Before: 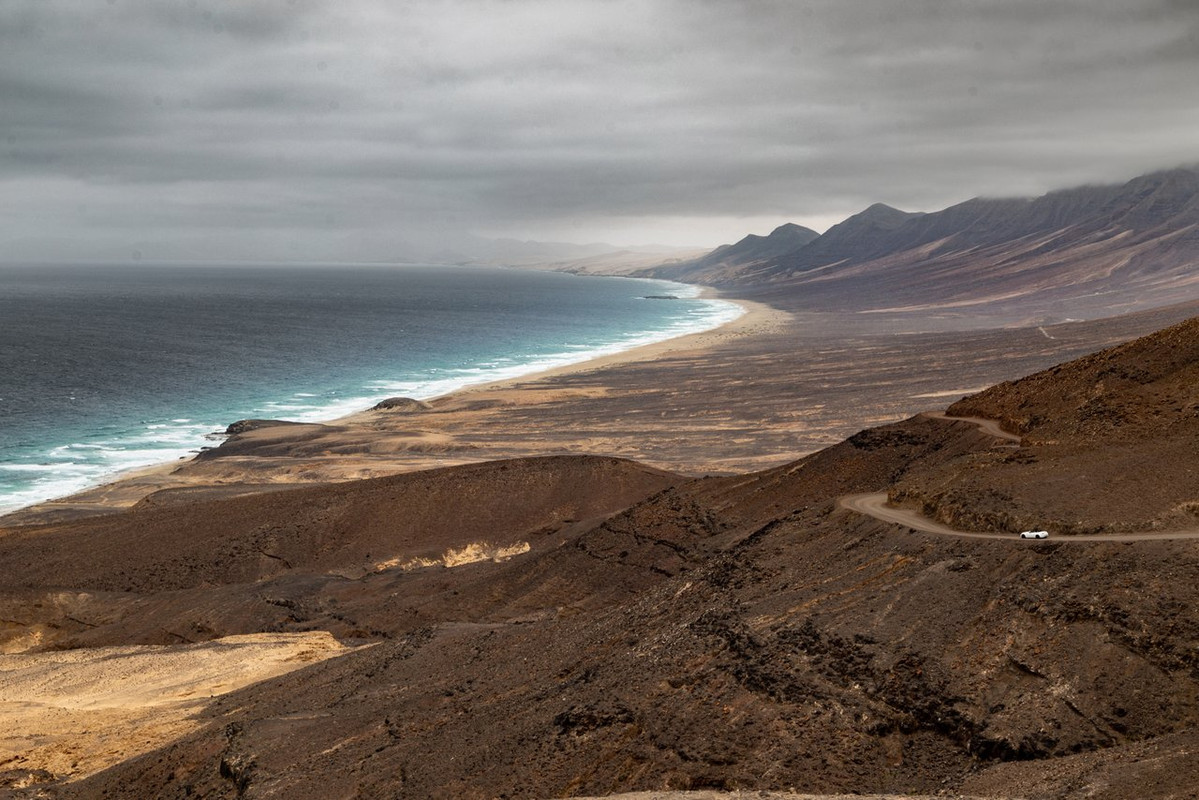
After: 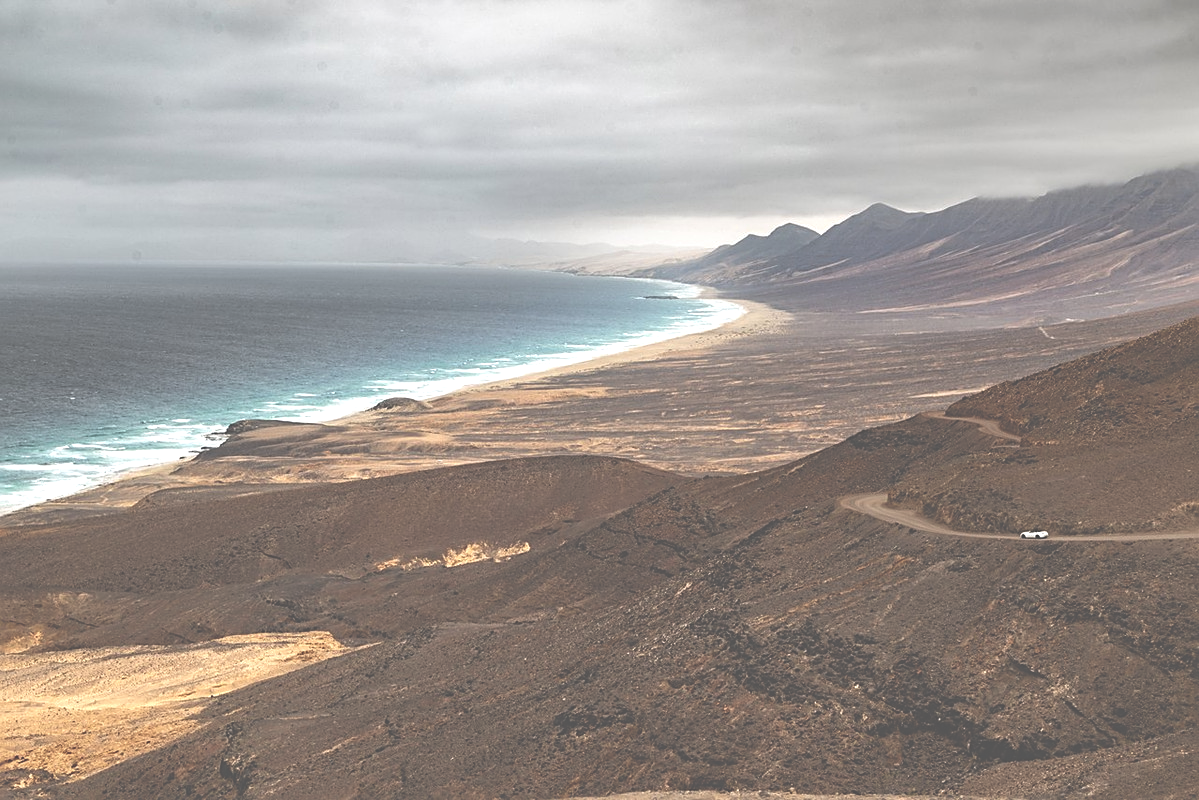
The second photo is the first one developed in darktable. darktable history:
sharpen: on, module defaults
exposure: black level correction -0.071, exposure 0.503 EV, compensate highlight preservation false
